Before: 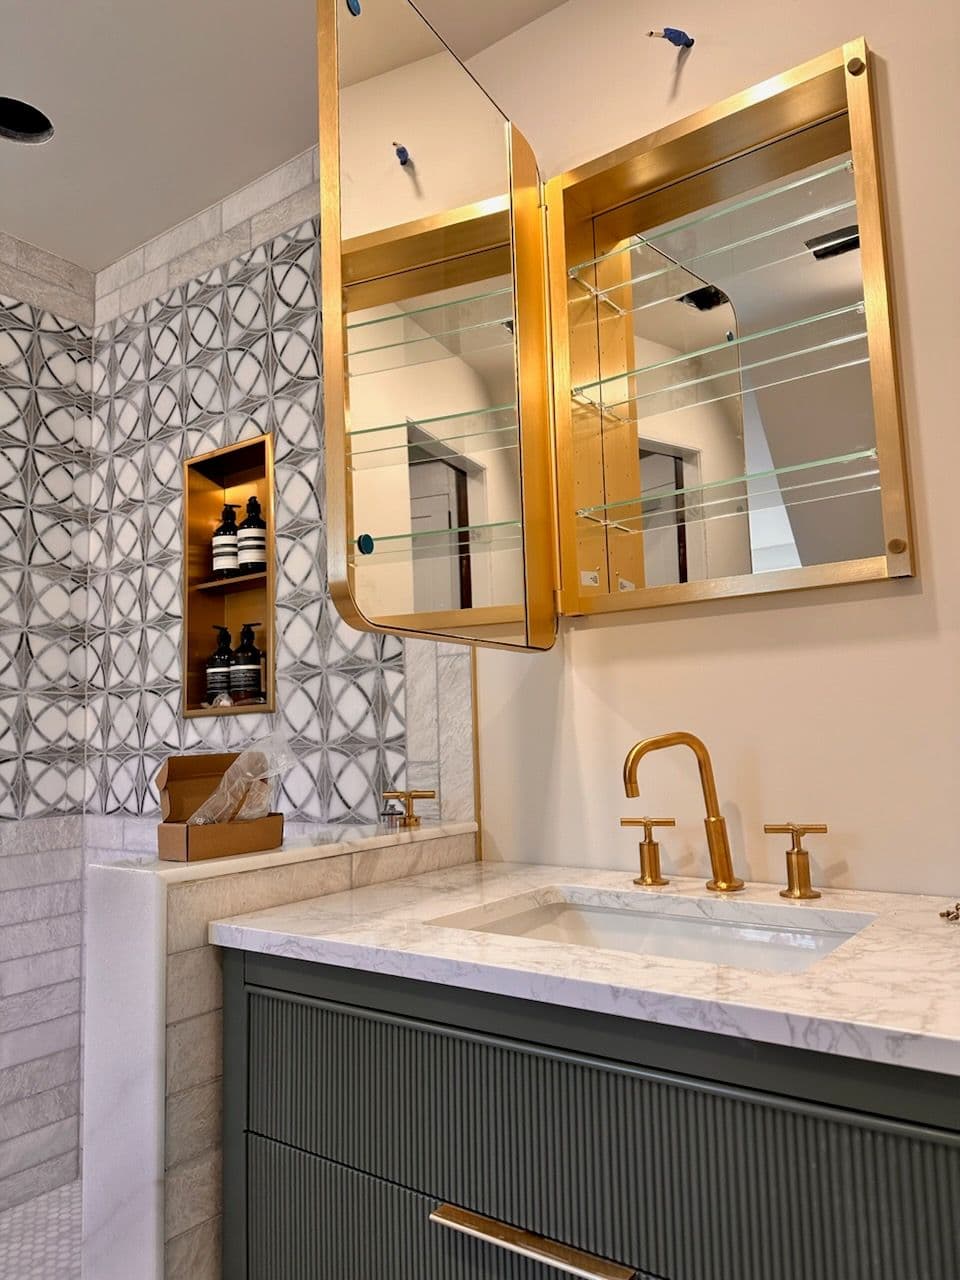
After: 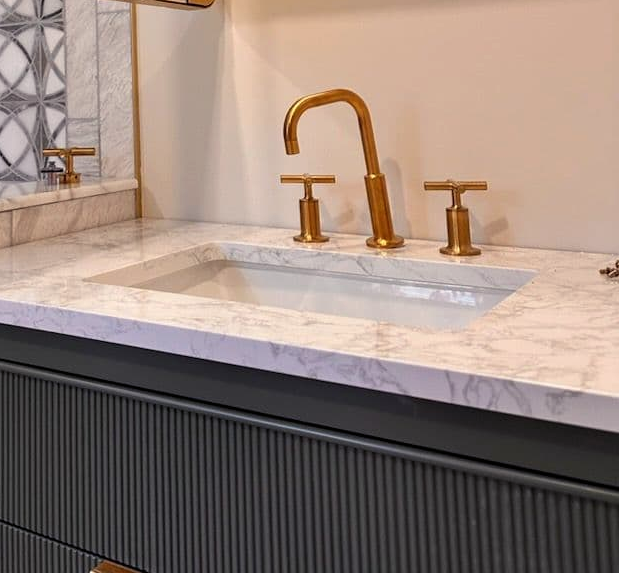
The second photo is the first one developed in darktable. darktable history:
color balance: gamma [0.9, 0.988, 0.975, 1.025], gain [1.05, 1, 1, 1]
crop and rotate: left 35.509%, top 50.238%, bottom 4.934%
